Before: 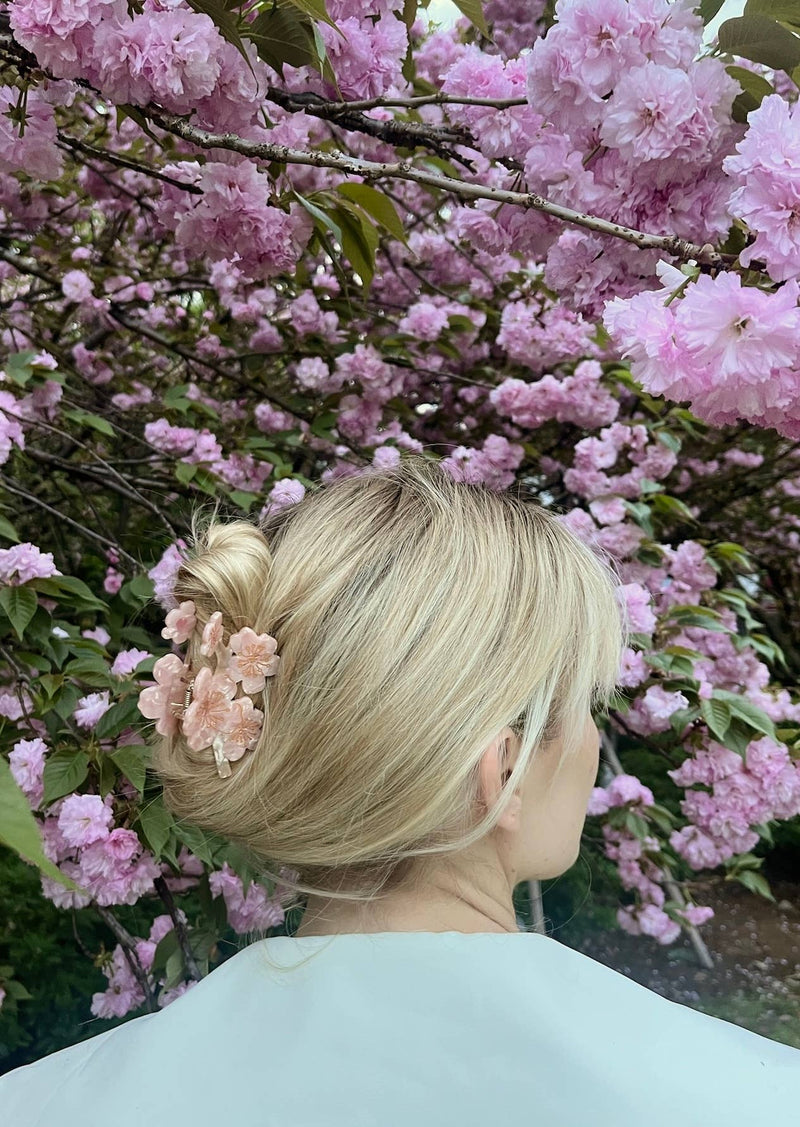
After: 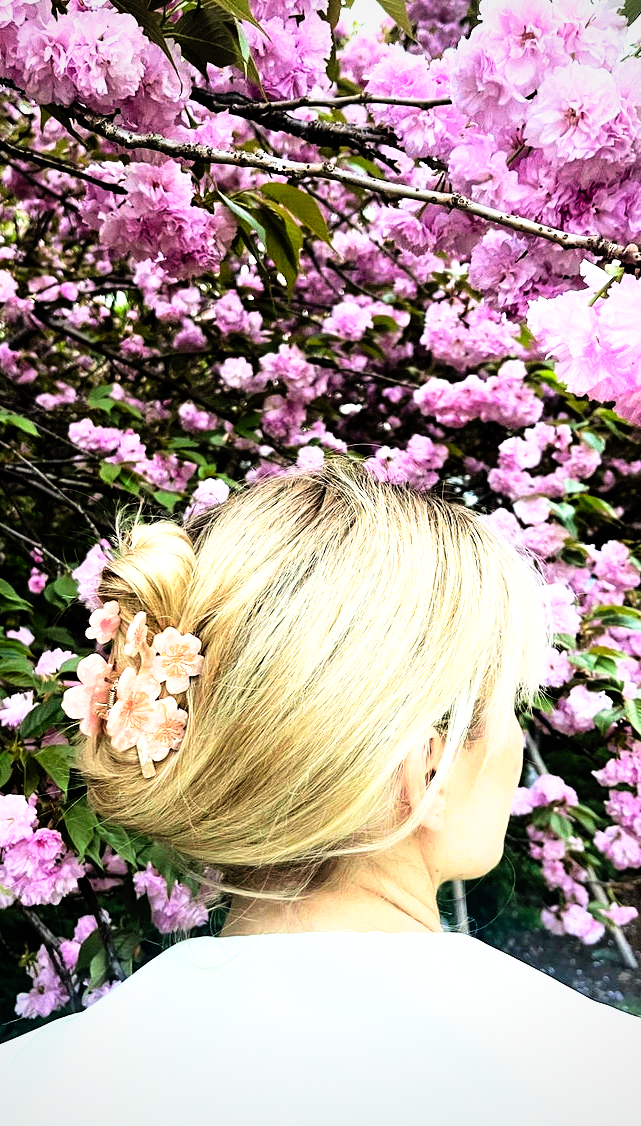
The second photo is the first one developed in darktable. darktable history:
vignetting: fall-off radius 93.75%, unbound false
tone curve: curves: ch0 [(0, 0) (0.003, 0.001) (0.011, 0.002) (0.025, 0.002) (0.044, 0.006) (0.069, 0.01) (0.1, 0.017) (0.136, 0.023) (0.177, 0.038) (0.224, 0.066) (0.277, 0.118) (0.335, 0.185) (0.399, 0.264) (0.468, 0.365) (0.543, 0.475) (0.623, 0.606) (0.709, 0.759) (0.801, 0.923) (0.898, 0.999) (1, 1)], preserve colors none
crop and rotate: left 9.527%, right 10.236%
exposure: exposure 1.059 EV, compensate highlight preservation false
filmic rgb: black relative exposure -7.65 EV, white relative exposure 4.56 EV, hardness 3.61, contrast 1.109, color science v6 (2022)
